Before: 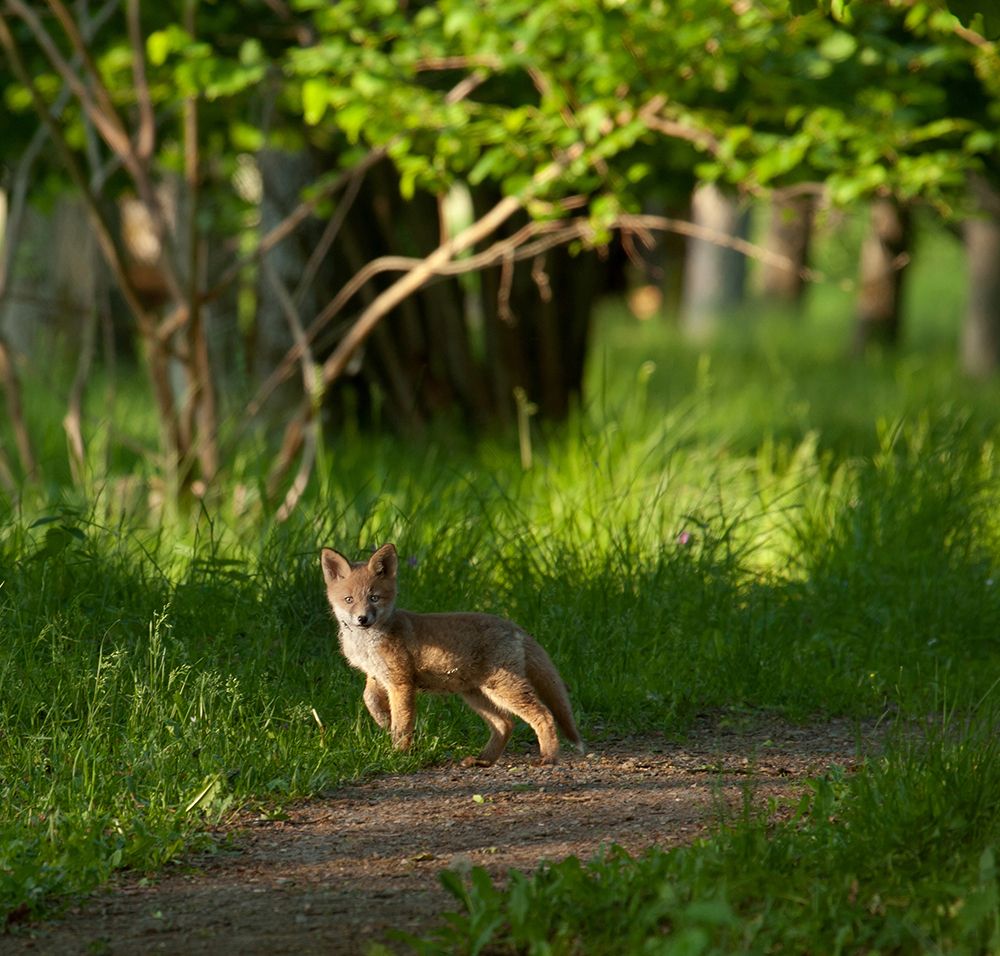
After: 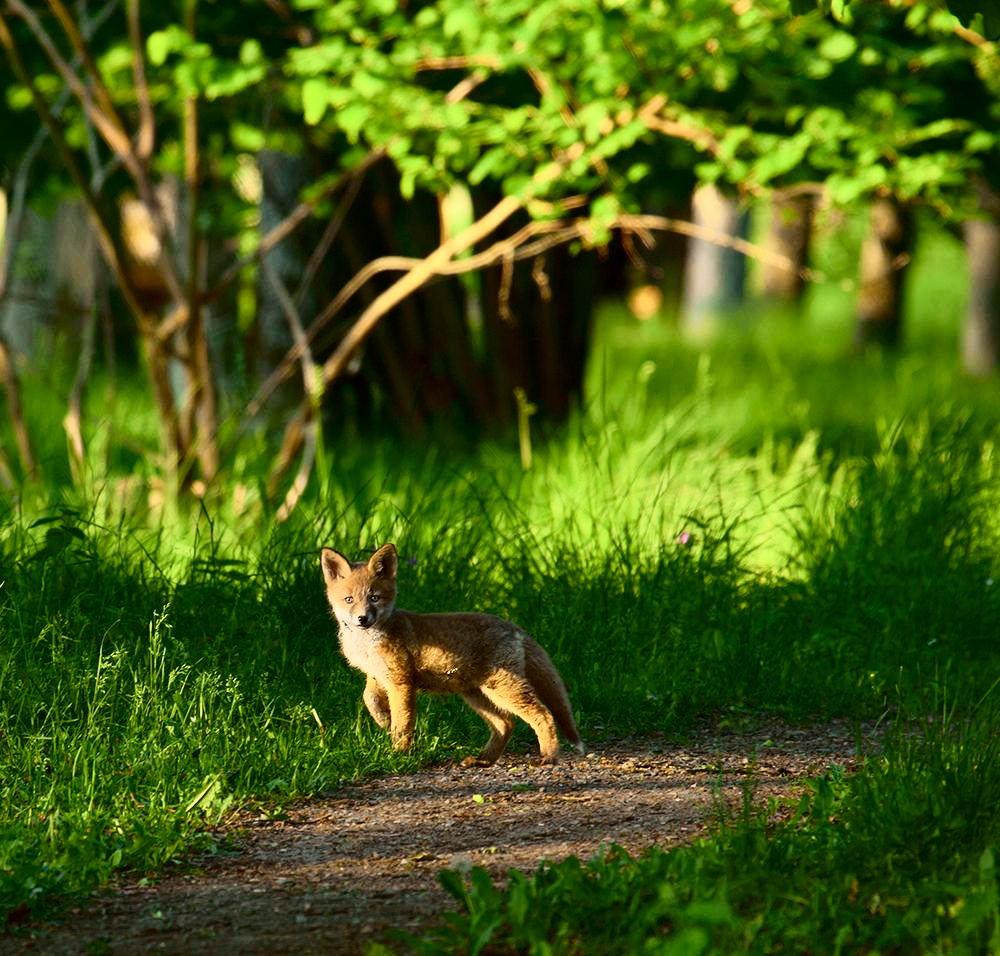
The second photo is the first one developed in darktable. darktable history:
tone curve: curves: ch0 [(0, 0) (0.187, 0.12) (0.392, 0.438) (0.704, 0.86) (0.858, 0.938) (1, 0.981)]; ch1 [(0, 0) (0.402, 0.36) (0.476, 0.456) (0.498, 0.501) (0.518, 0.521) (0.58, 0.598) (0.619, 0.663) (0.692, 0.744) (1, 1)]; ch2 [(0, 0) (0.427, 0.417) (0.483, 0.481) (0.503, 0.503) (0.526, 0.53) (0.563, 0.585) (0.626, 0.703) (0.699, 0.753) (0.997, 0.858)], color space Lab, independent channels, preserve colors none
